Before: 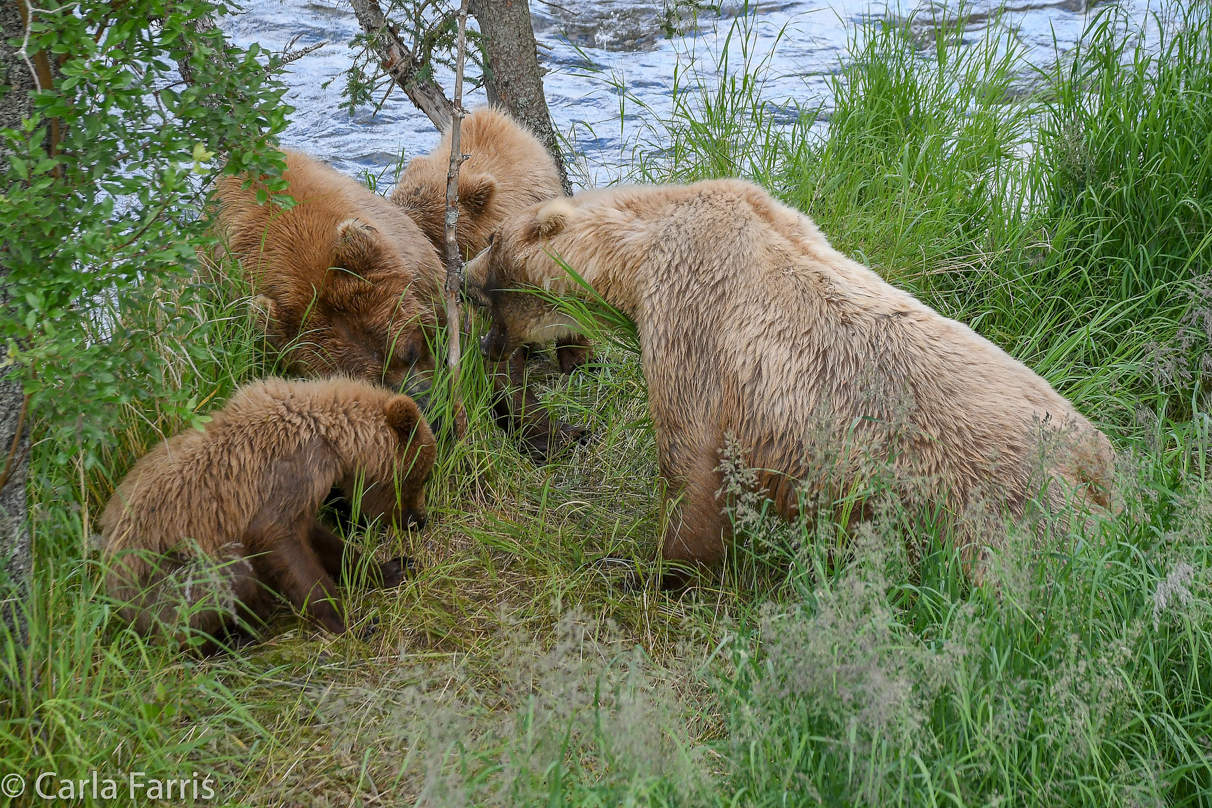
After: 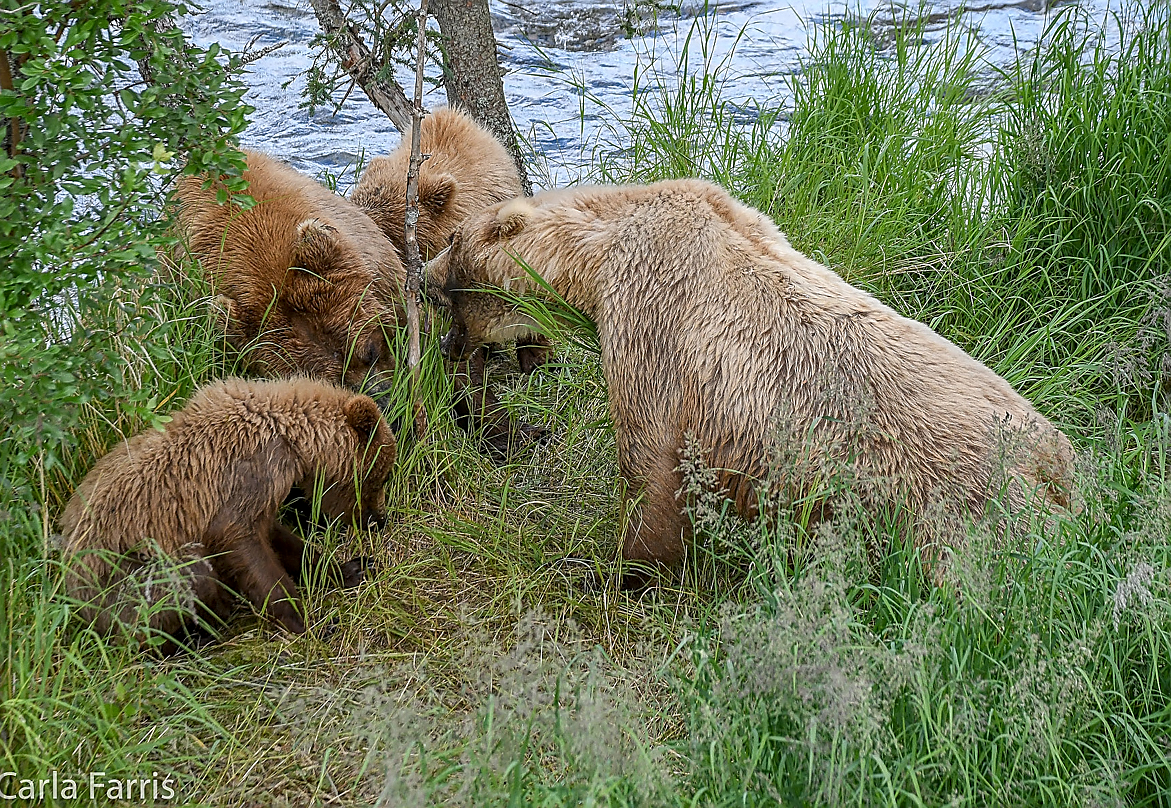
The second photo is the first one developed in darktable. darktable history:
crop and rotate: left 3.337%
sharpen: radius 1.395, amount 1.248, threshold 0.769
local contrast: on, module defaults
